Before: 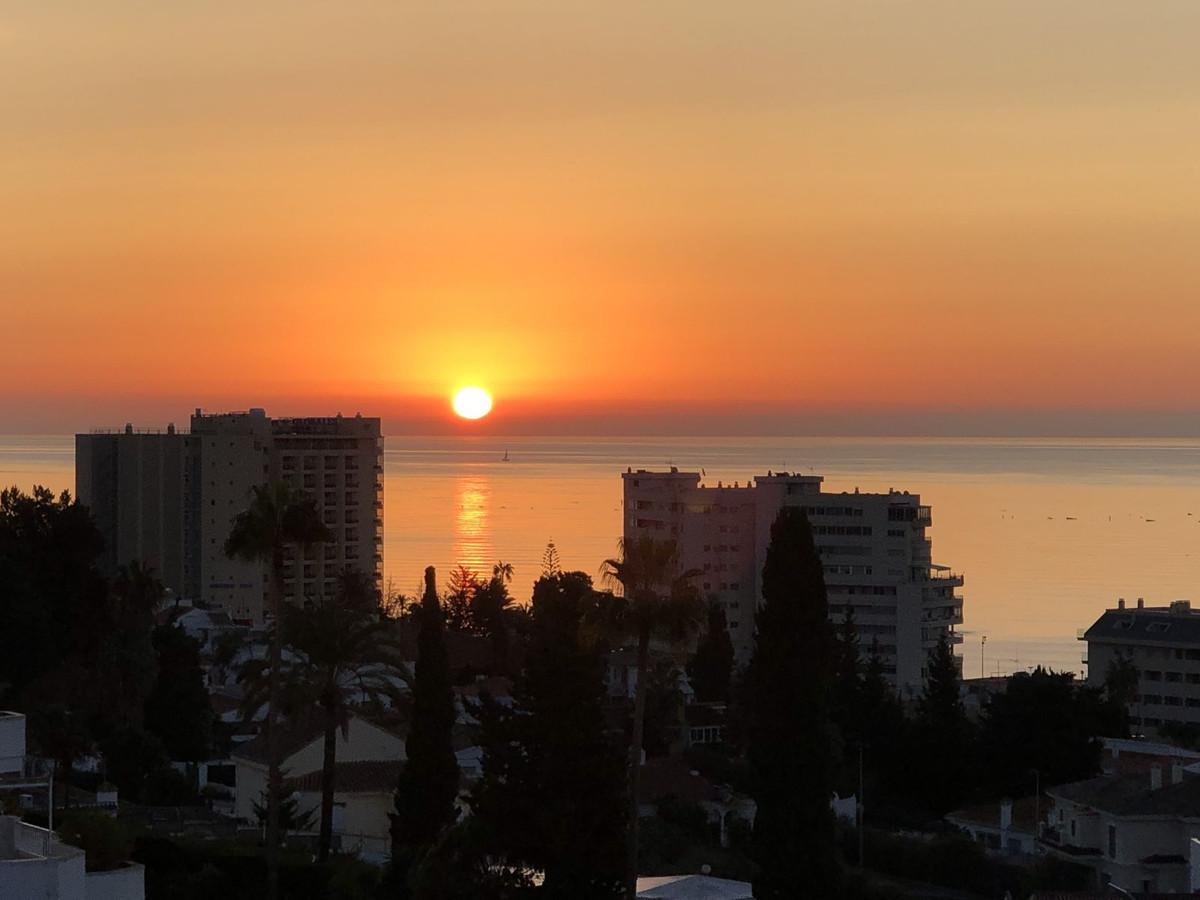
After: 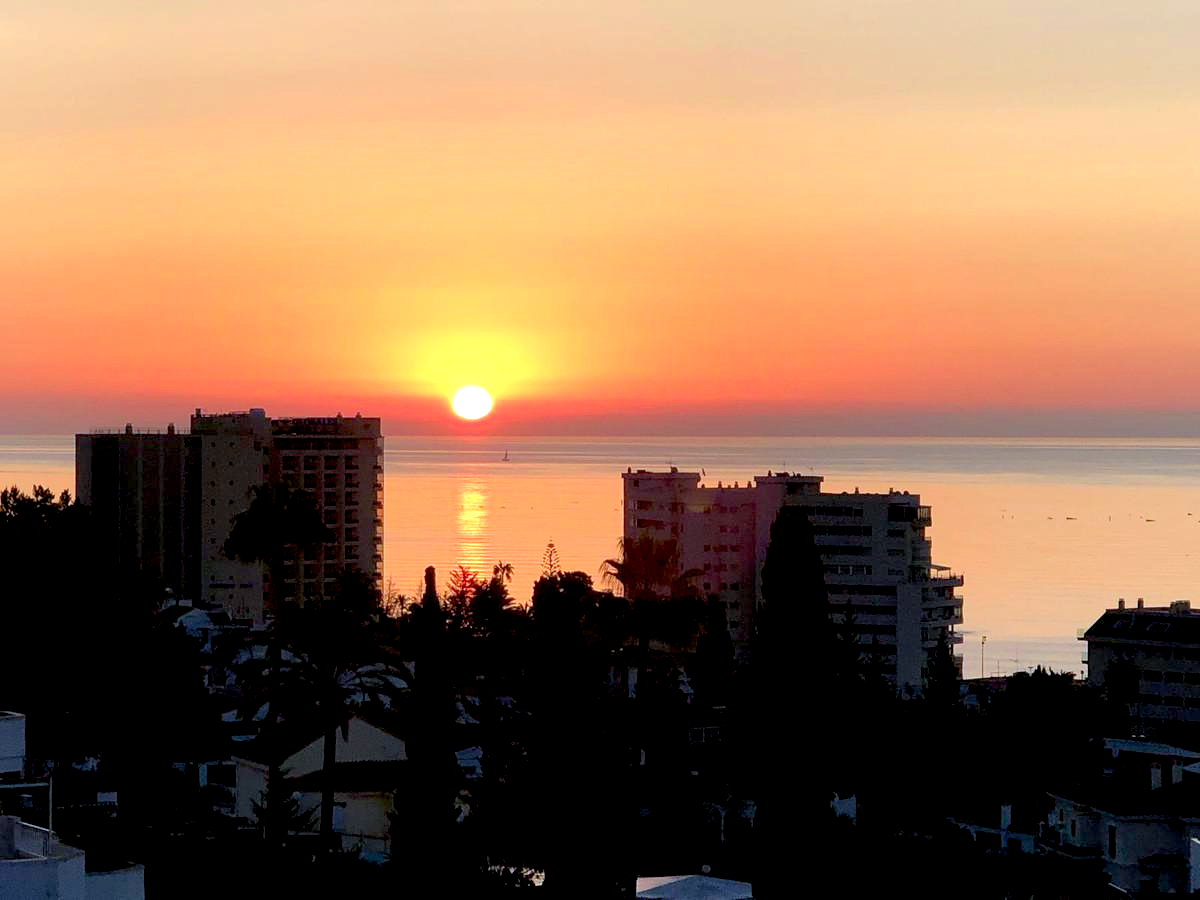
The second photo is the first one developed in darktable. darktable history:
exposure: black level correction 0.012, exposure 0.7 EV, compensate exposure bias true, compensate highlight preservation false
color calibration: output R [0.972, 0.068, -0.094, 0], output G [-0.178, 1.216, -0.086, 0], output B [0.095, -0.136, 0.98, 0], illuminant custom, x 0.371, y 0.381, temperature 4283.16 K
